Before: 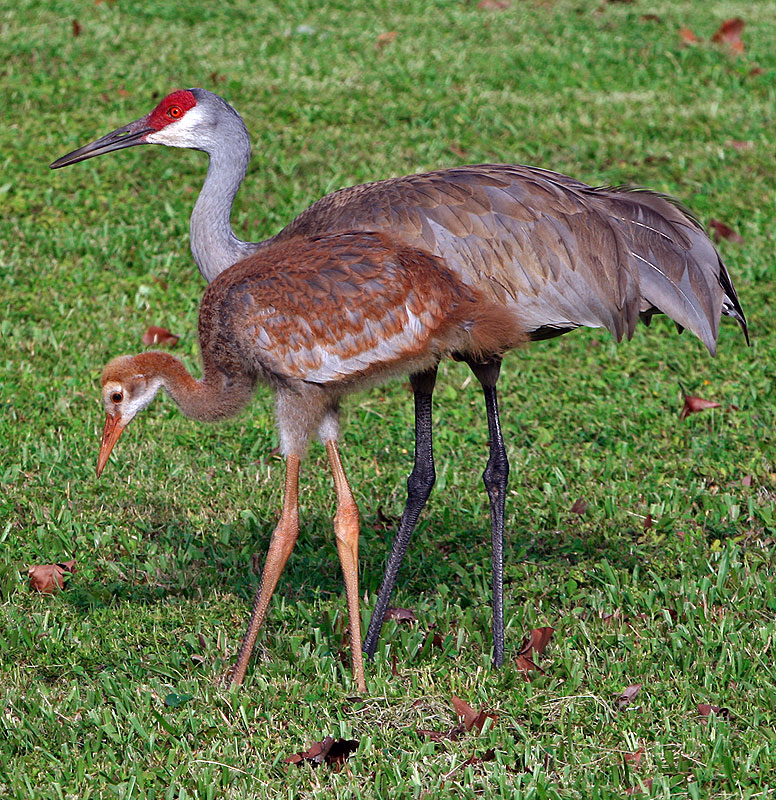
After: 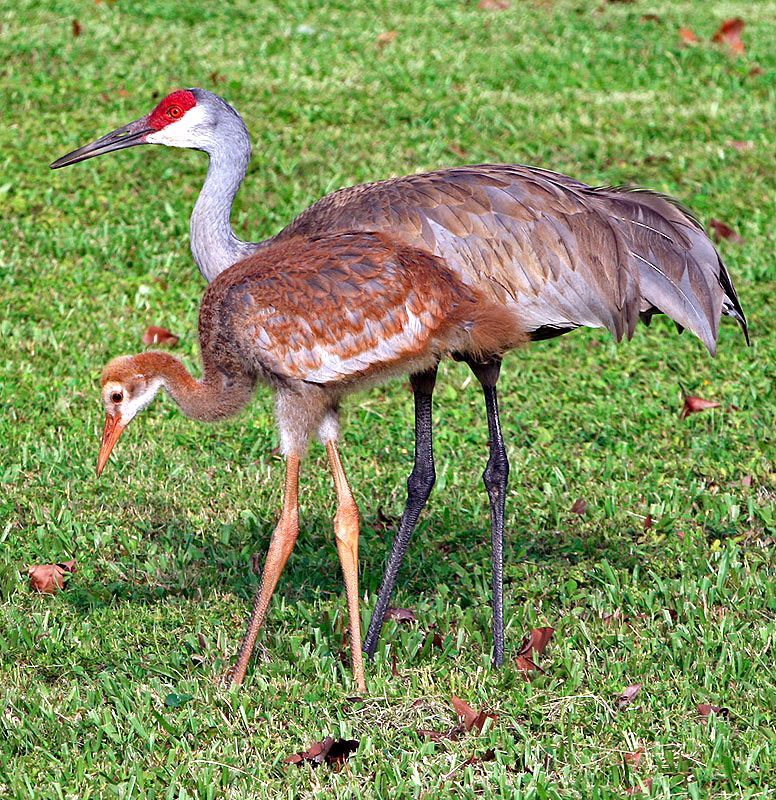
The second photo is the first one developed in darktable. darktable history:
exposure: black level correction 0.001, exposure 0.676 EV, compensate highlight preservation false
haze removal: compatibility mode true, adaptive false
